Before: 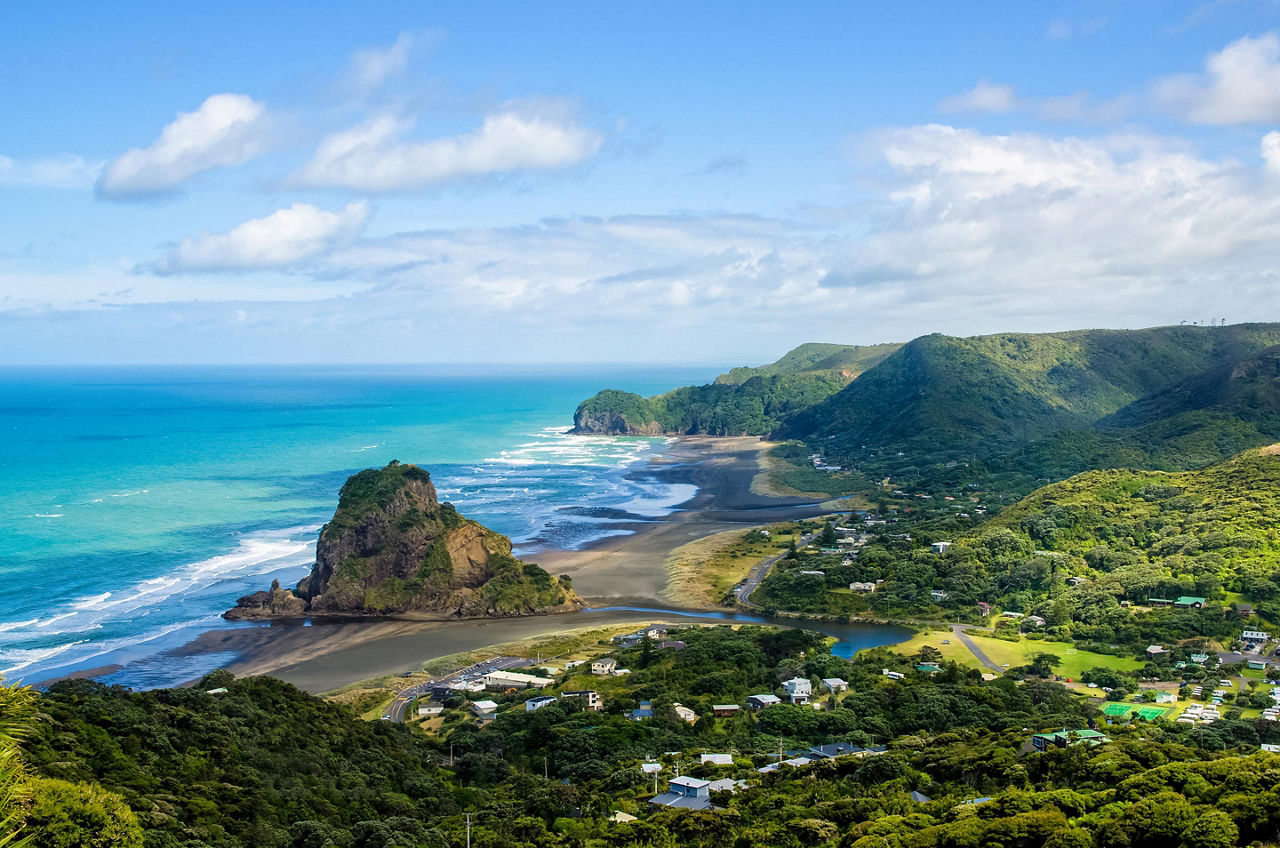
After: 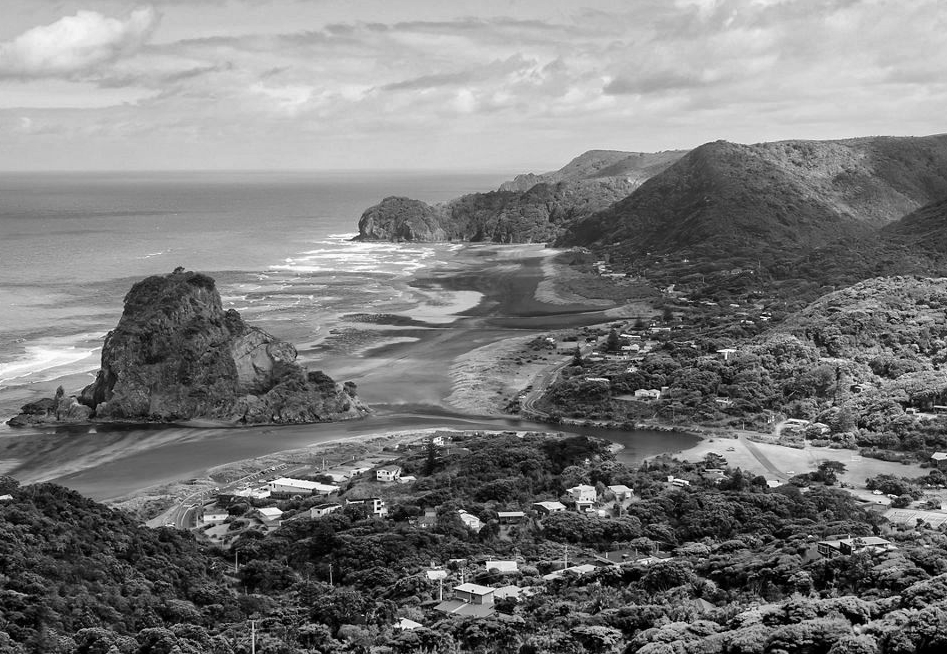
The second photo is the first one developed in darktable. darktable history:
shadows and highlights: shadows 53, soften with gaussian
crop: left 16.871%, top 22.857%, right 9.116%
monochrome: size 3.1
